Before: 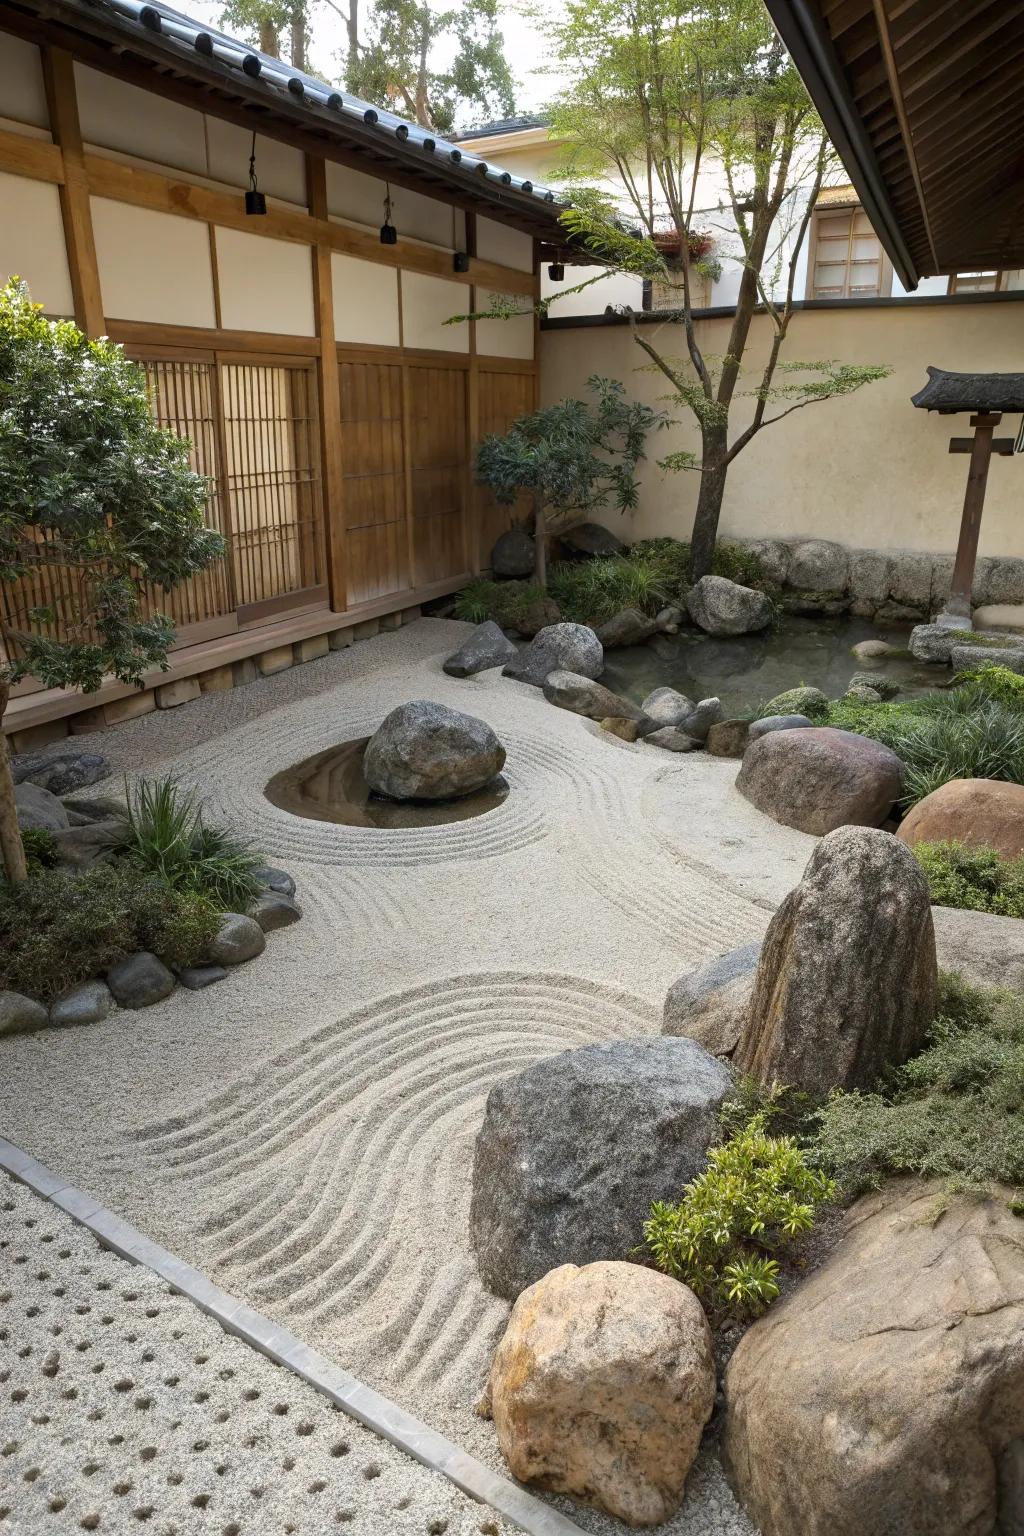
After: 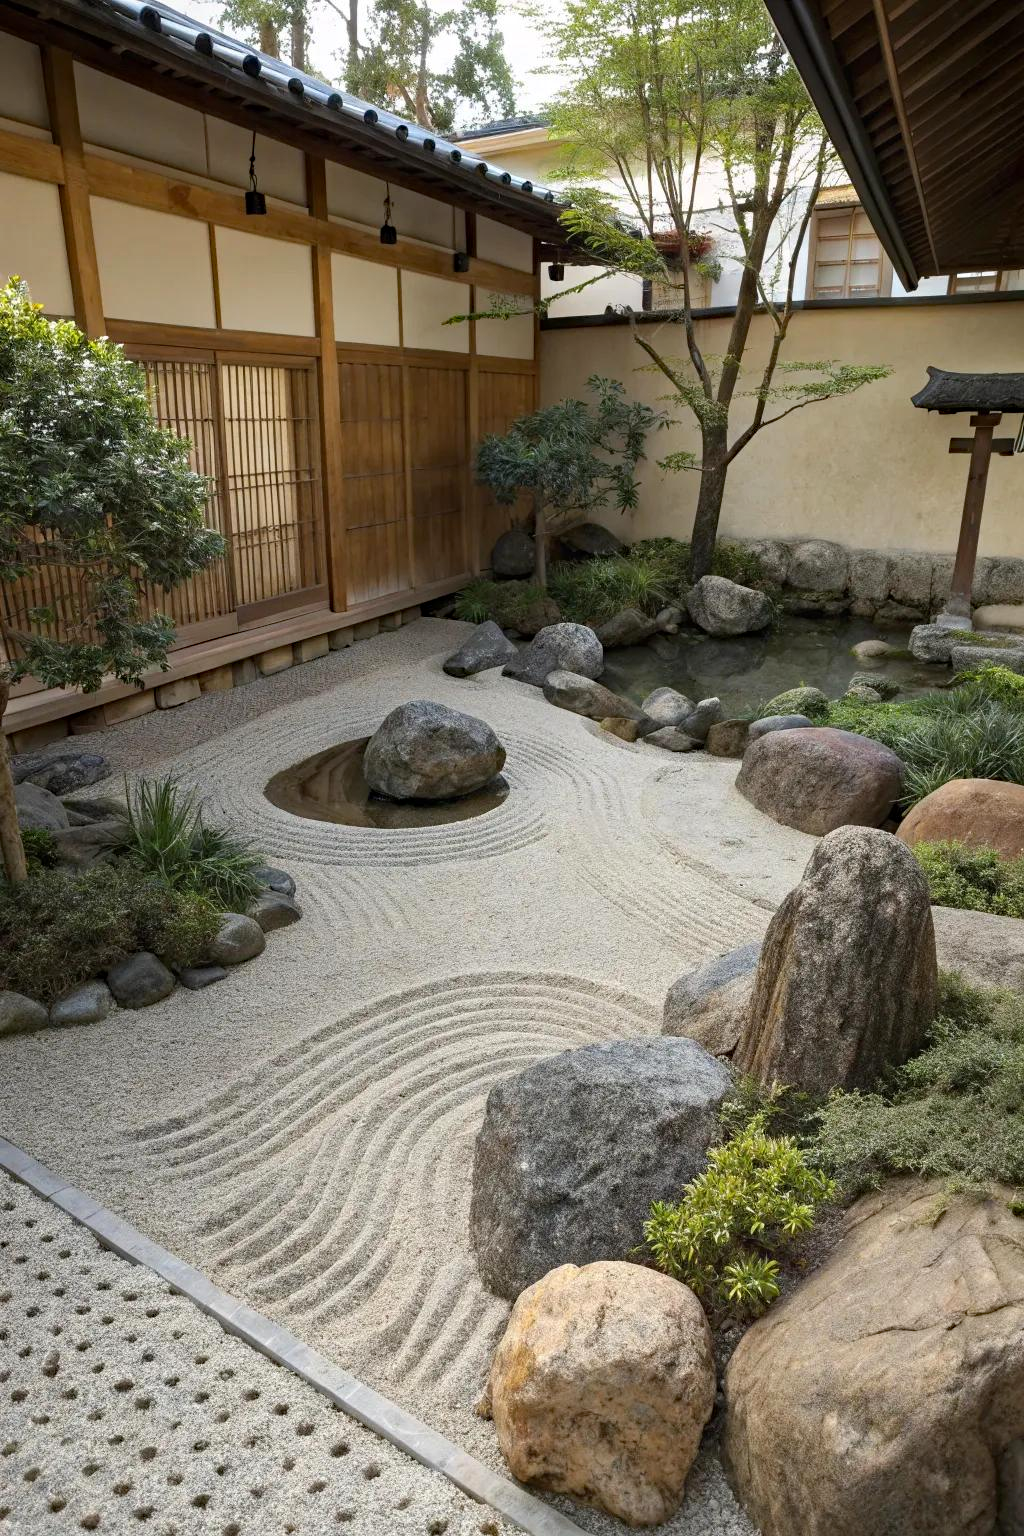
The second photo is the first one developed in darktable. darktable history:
haze removal: on, module defaults
